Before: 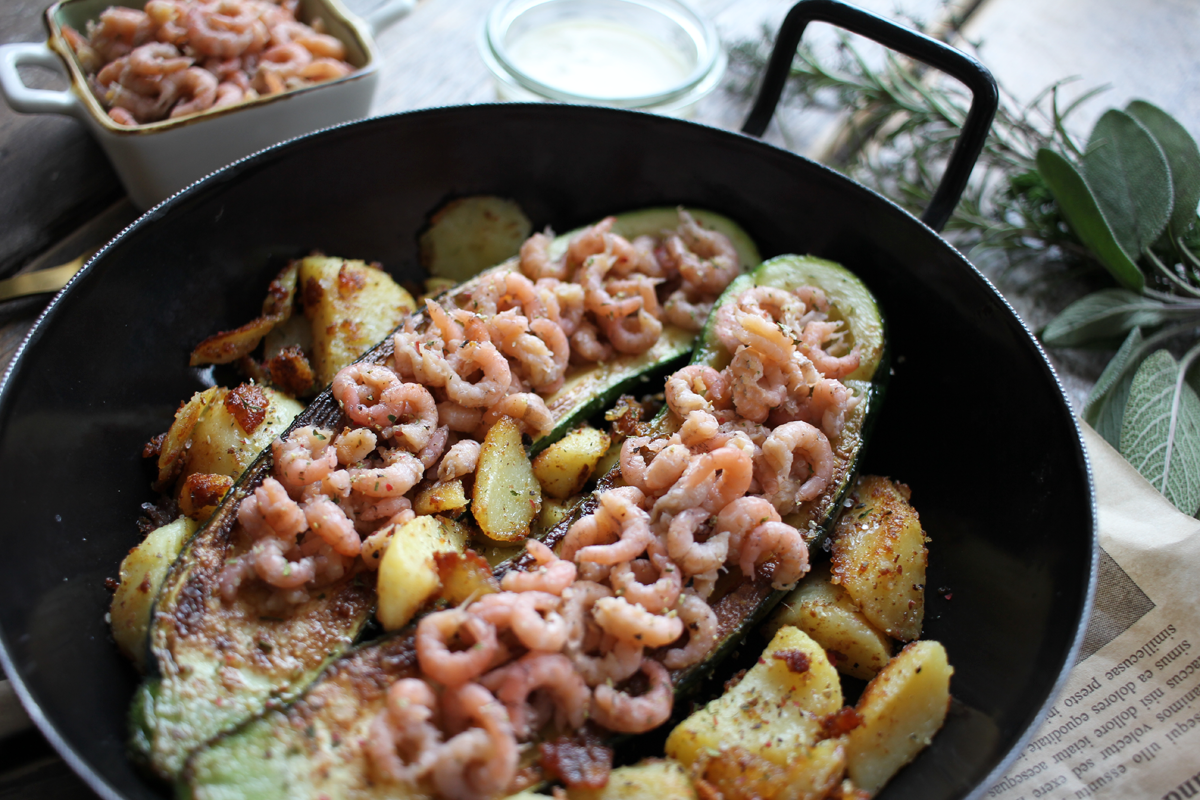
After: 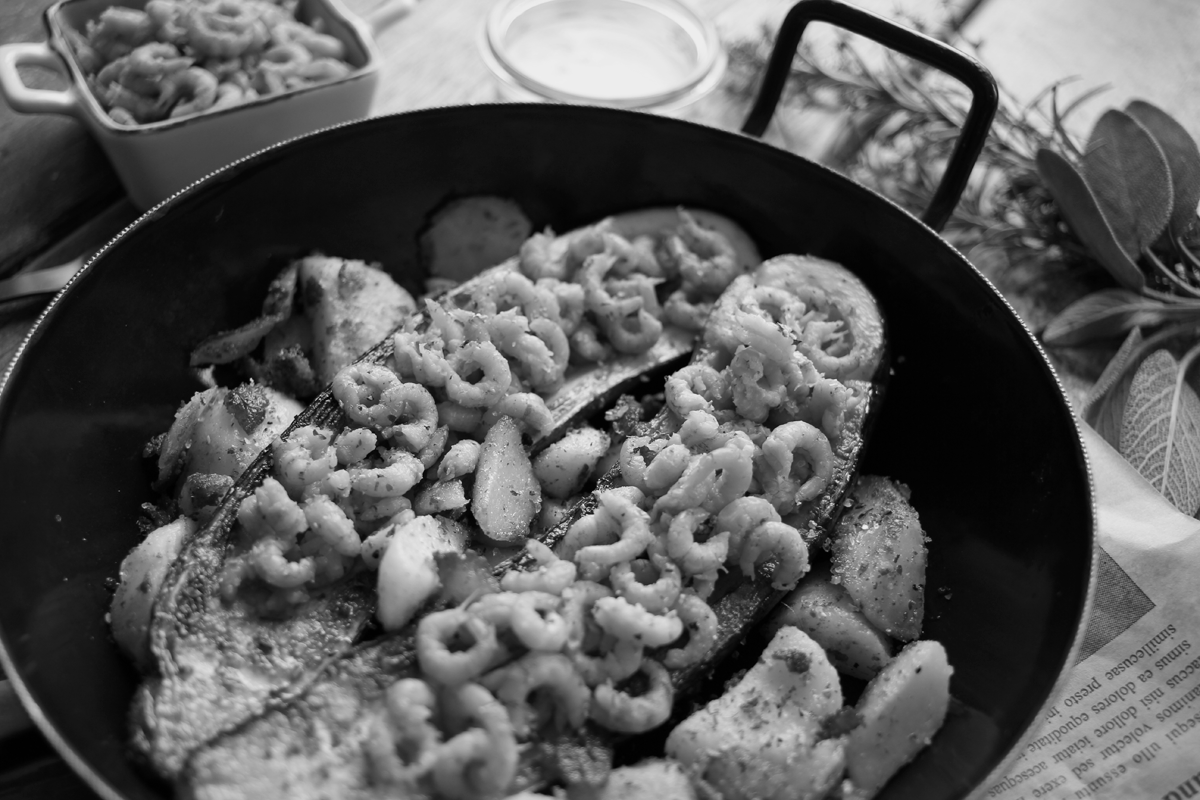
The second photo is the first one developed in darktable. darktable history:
monochrome: a -92.57, b 58.91
color balance rgb: perceptual saturation grading › global saturation 20%, global vibrance 20%
